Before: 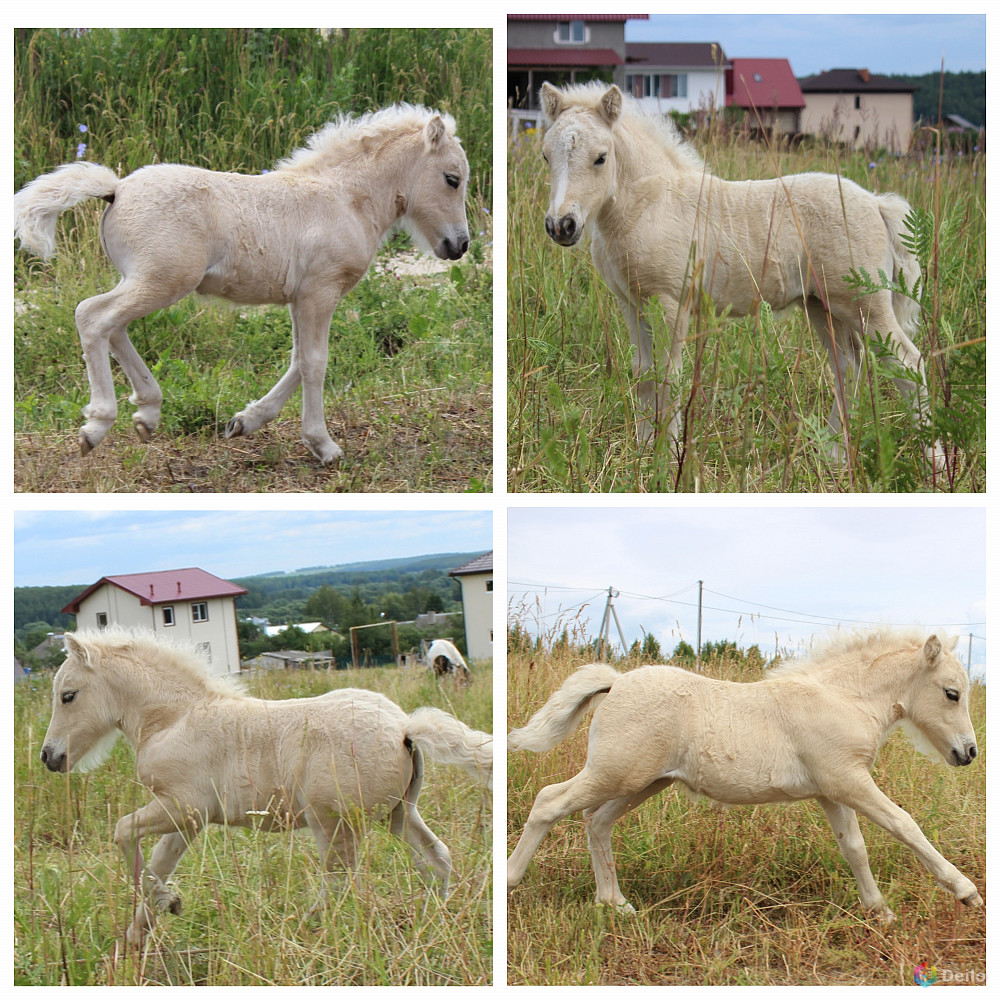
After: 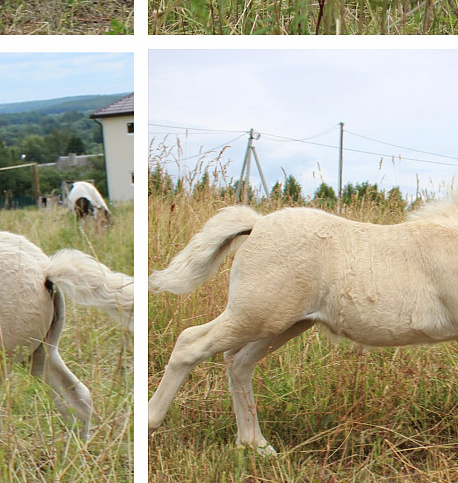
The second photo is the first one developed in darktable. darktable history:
crop: left 35.976%, top 45.819%, right 18.162%, bottom 5.807%
tone equalizer: on, module defaults
